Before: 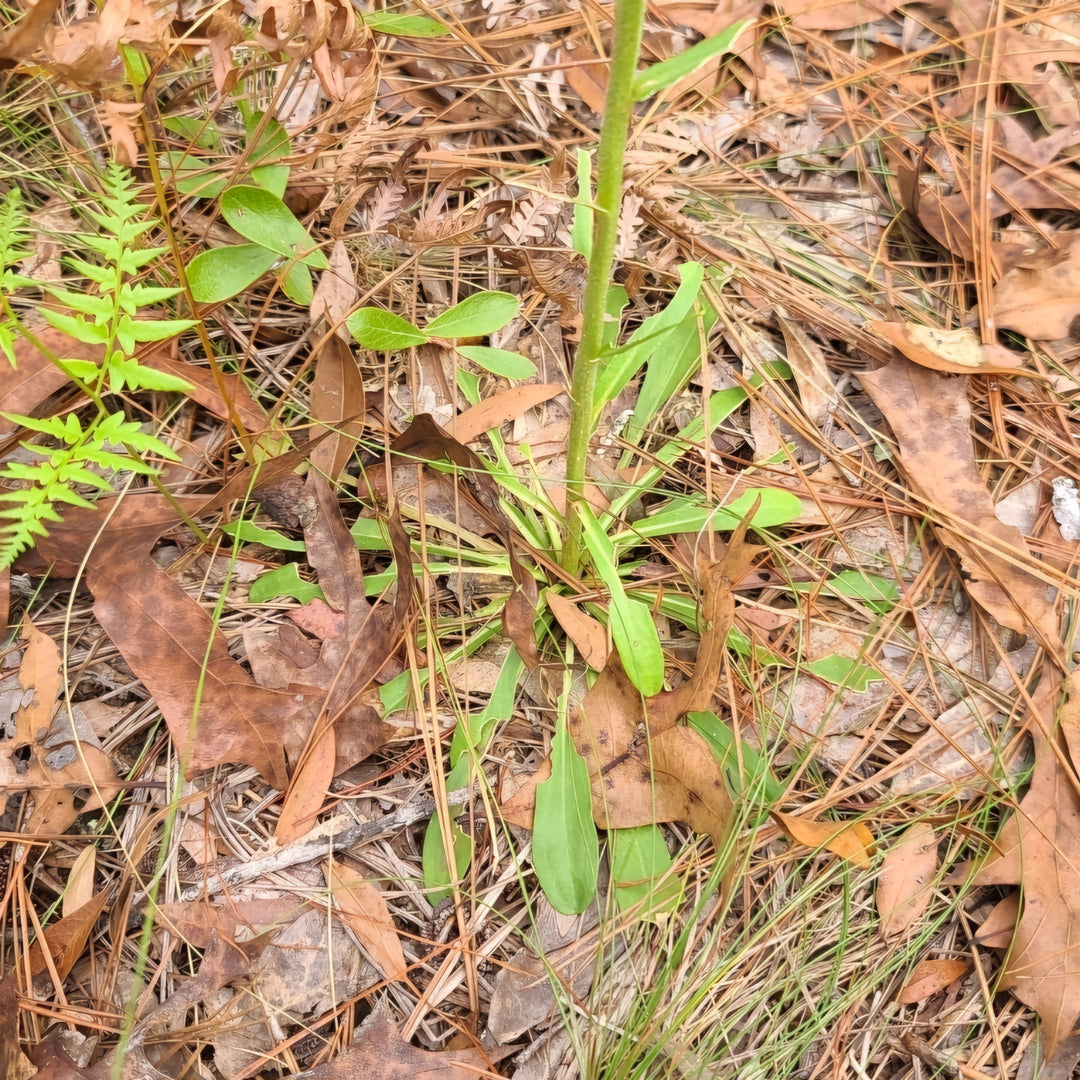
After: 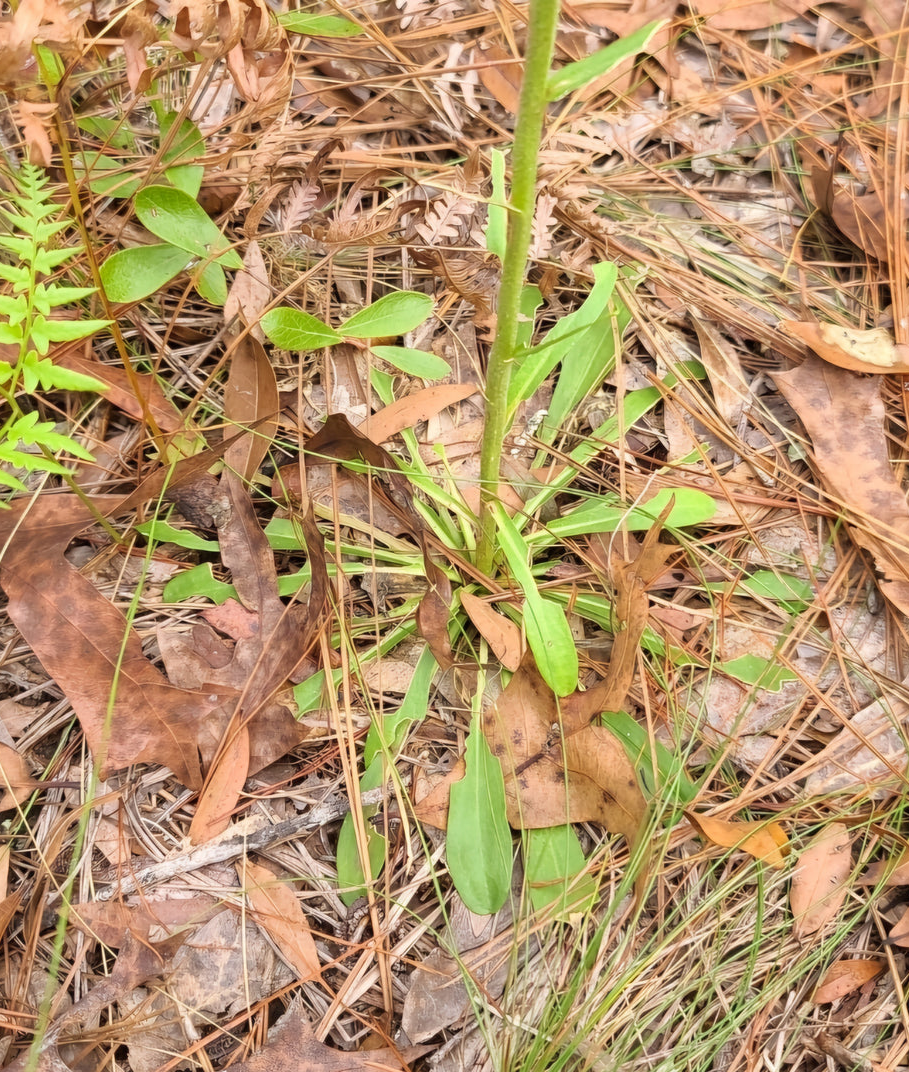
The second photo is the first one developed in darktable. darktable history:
exposure: compensate highlight preservation false
crop: left 8.026%, right 7.374%
